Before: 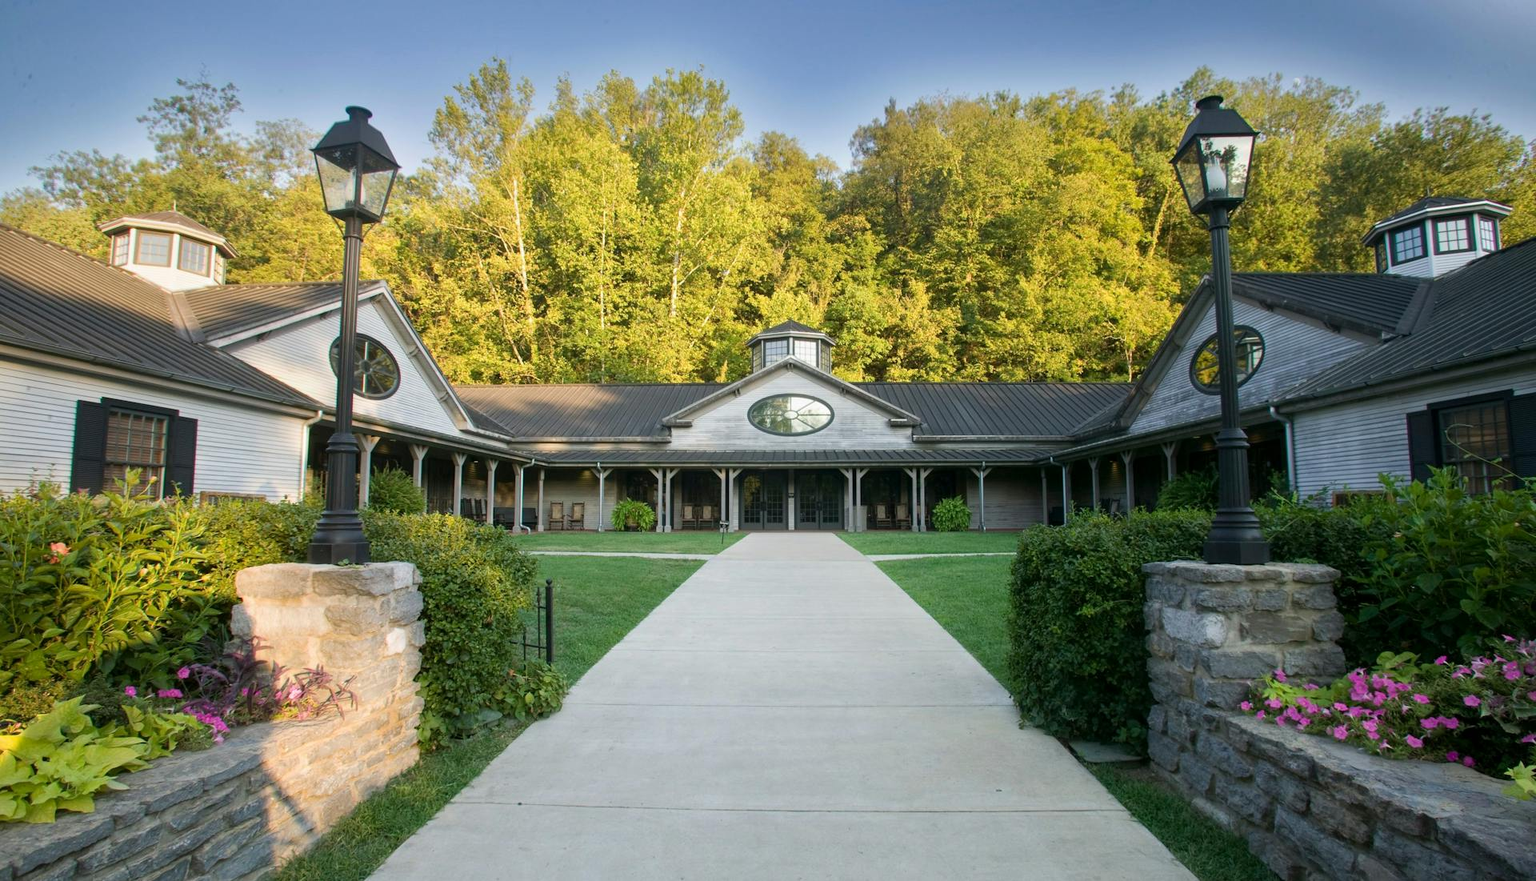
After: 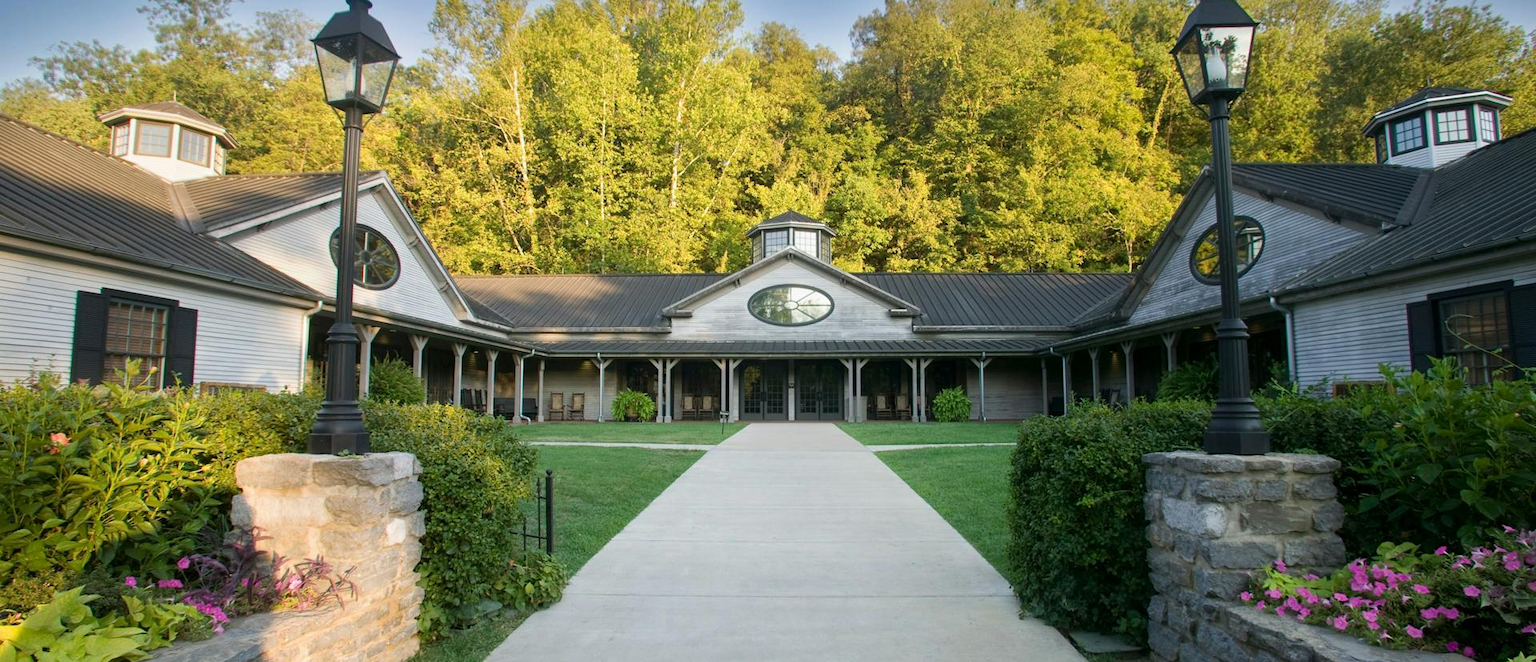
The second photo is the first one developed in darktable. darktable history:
color zones: curves: ch0 [(0, 0.5) (0.143, 0.5) (0.286, 0.5) (0.429, 0.5) (0.571, 0.5) (0.714, 0.476) (0.857, 0.5) (1, 0.5)]; ch2 [(0, 0.5) (0.143, 0.5) (0.286, 0.5) (0.429, 0.5) (0.571, 0.5) (0.714, 0.487) (0.857, 0.5) (1, 0.5)]
crop and rotate: top 12.492%, bottom 12.289%
exposure: compensate highlight preservation false
base curve: preserve colors none
